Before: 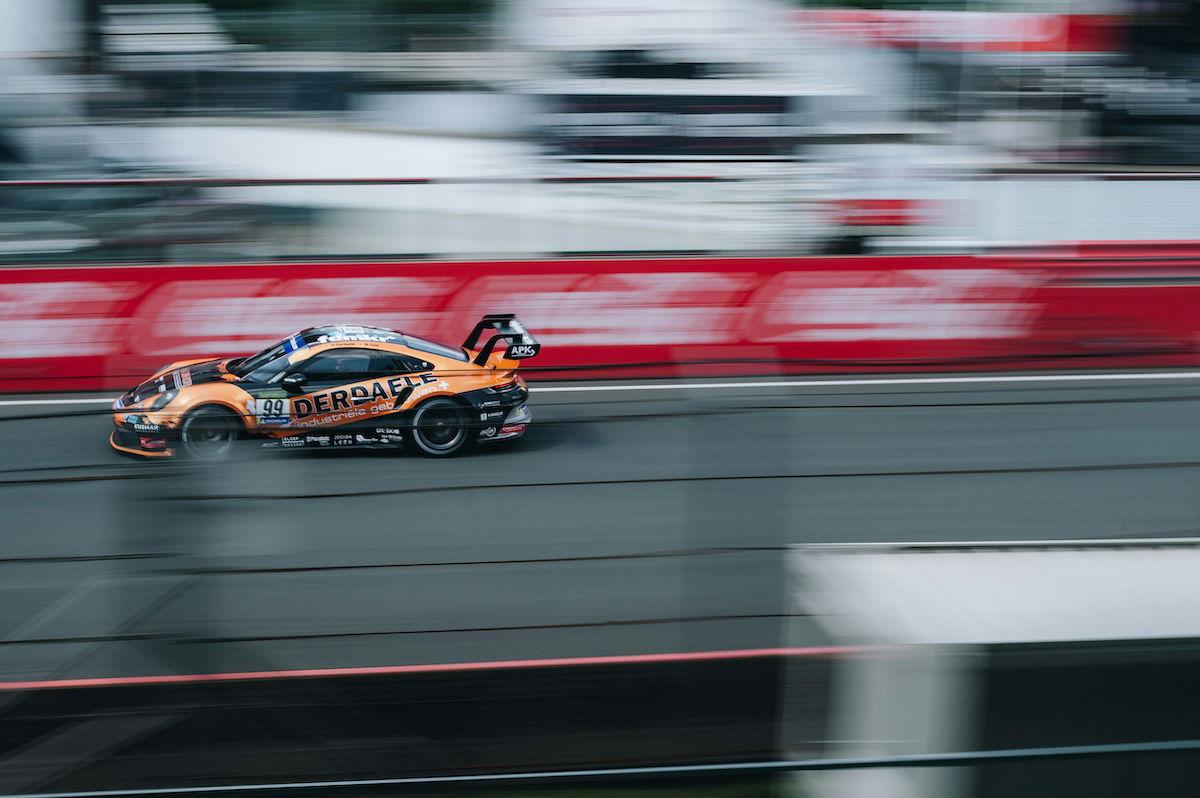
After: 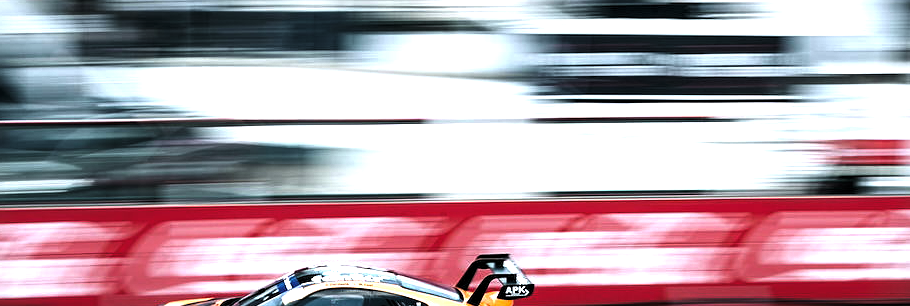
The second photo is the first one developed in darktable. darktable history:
levels: levels [0.044, 0.475, 0.791]
crop: left 0.552%, top 7.64%, right 23.594%, bottom 53.894%
exposure: black level correction 0.001, exposure 0.5 EV, compensate exposure bias true, compensate highlight preservation false
vignetting: fall-off start 97.21%, width/height ratio 1.183
sharpen: amount 0.205
